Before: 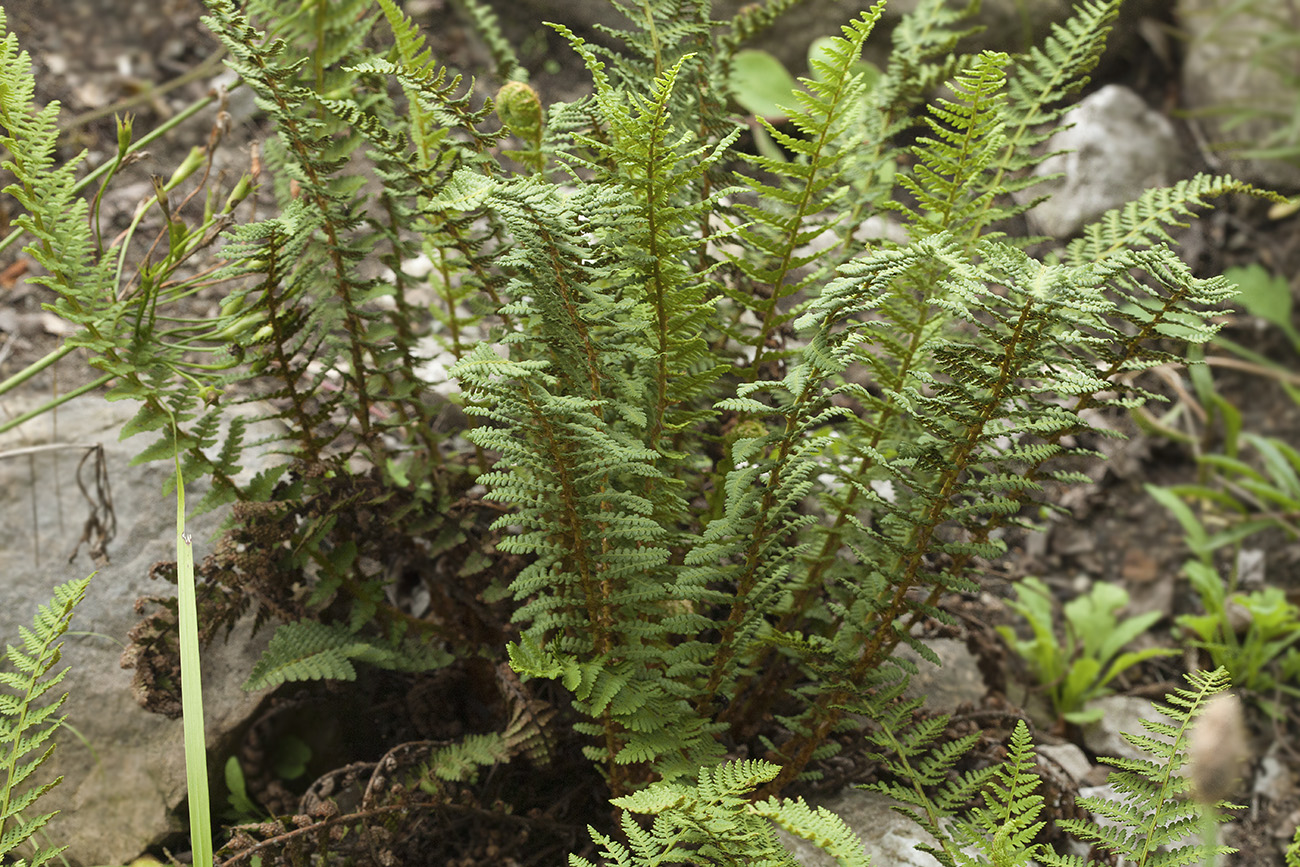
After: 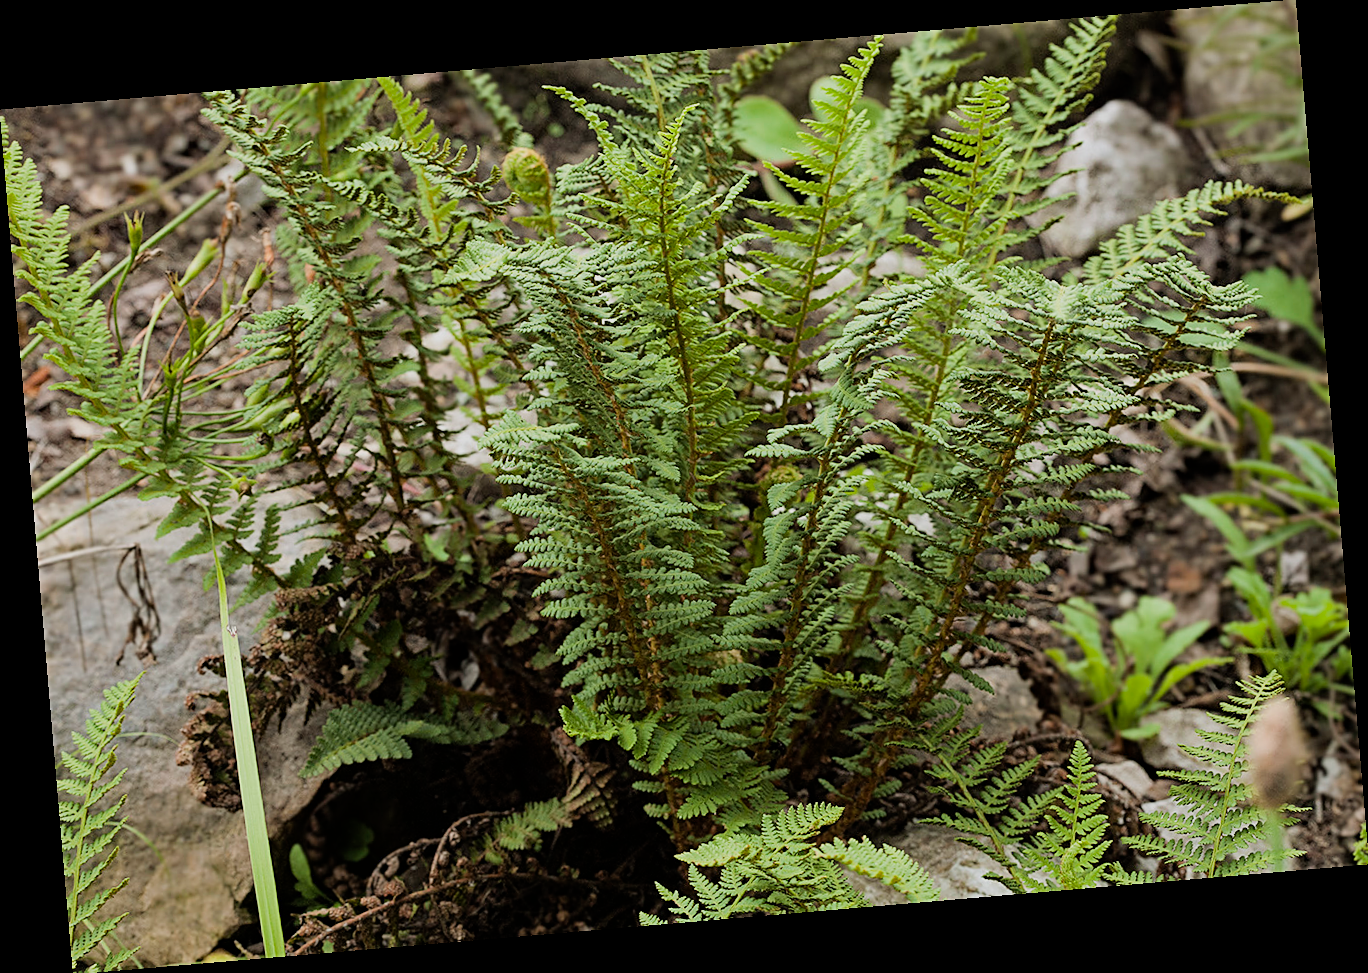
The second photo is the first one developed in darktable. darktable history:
rotate and perspective: rotation -4.86°, automatic cropping off
haze removal: compatibility mode true, adaptive false
sharpen: on, module defaults
filmic rgb: black relative exposure -7.65 EV, white relative exposure 4.56 EV, hardness 3.61, contrast 1.106
